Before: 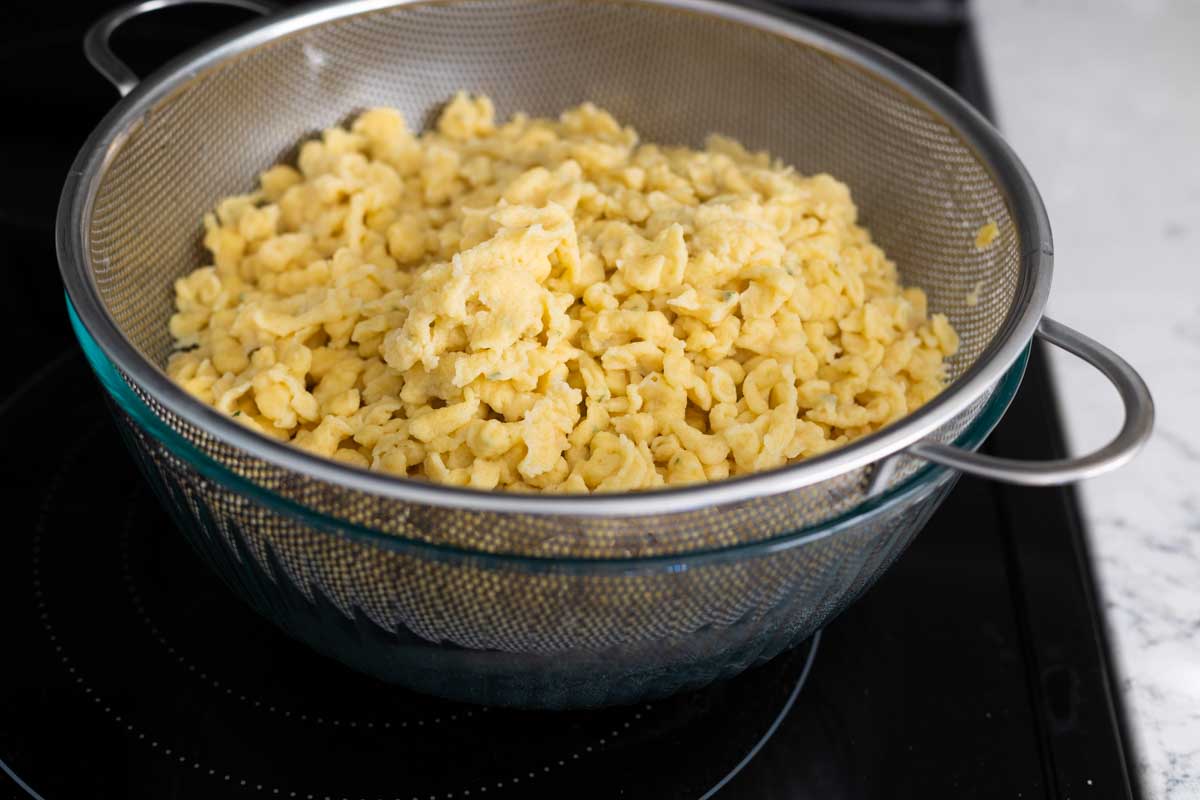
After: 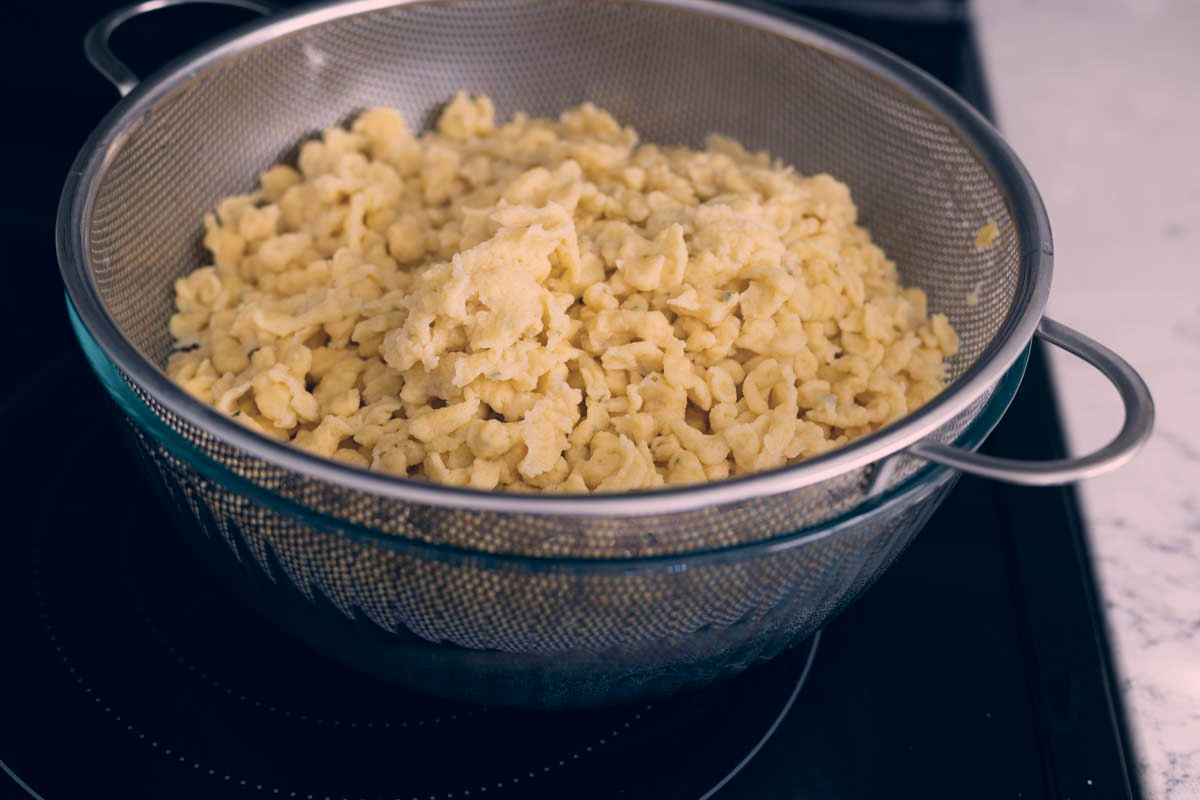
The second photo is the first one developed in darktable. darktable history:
exposure: exposure -0.293 EV, compensate highlight preservation false
color correction: highlights a* 14.46, highlights b* 5.85, shadows a* -5.53, shadows b* -15.24, saturation 0.85
contrast brightness saturation: saturation -0.04
